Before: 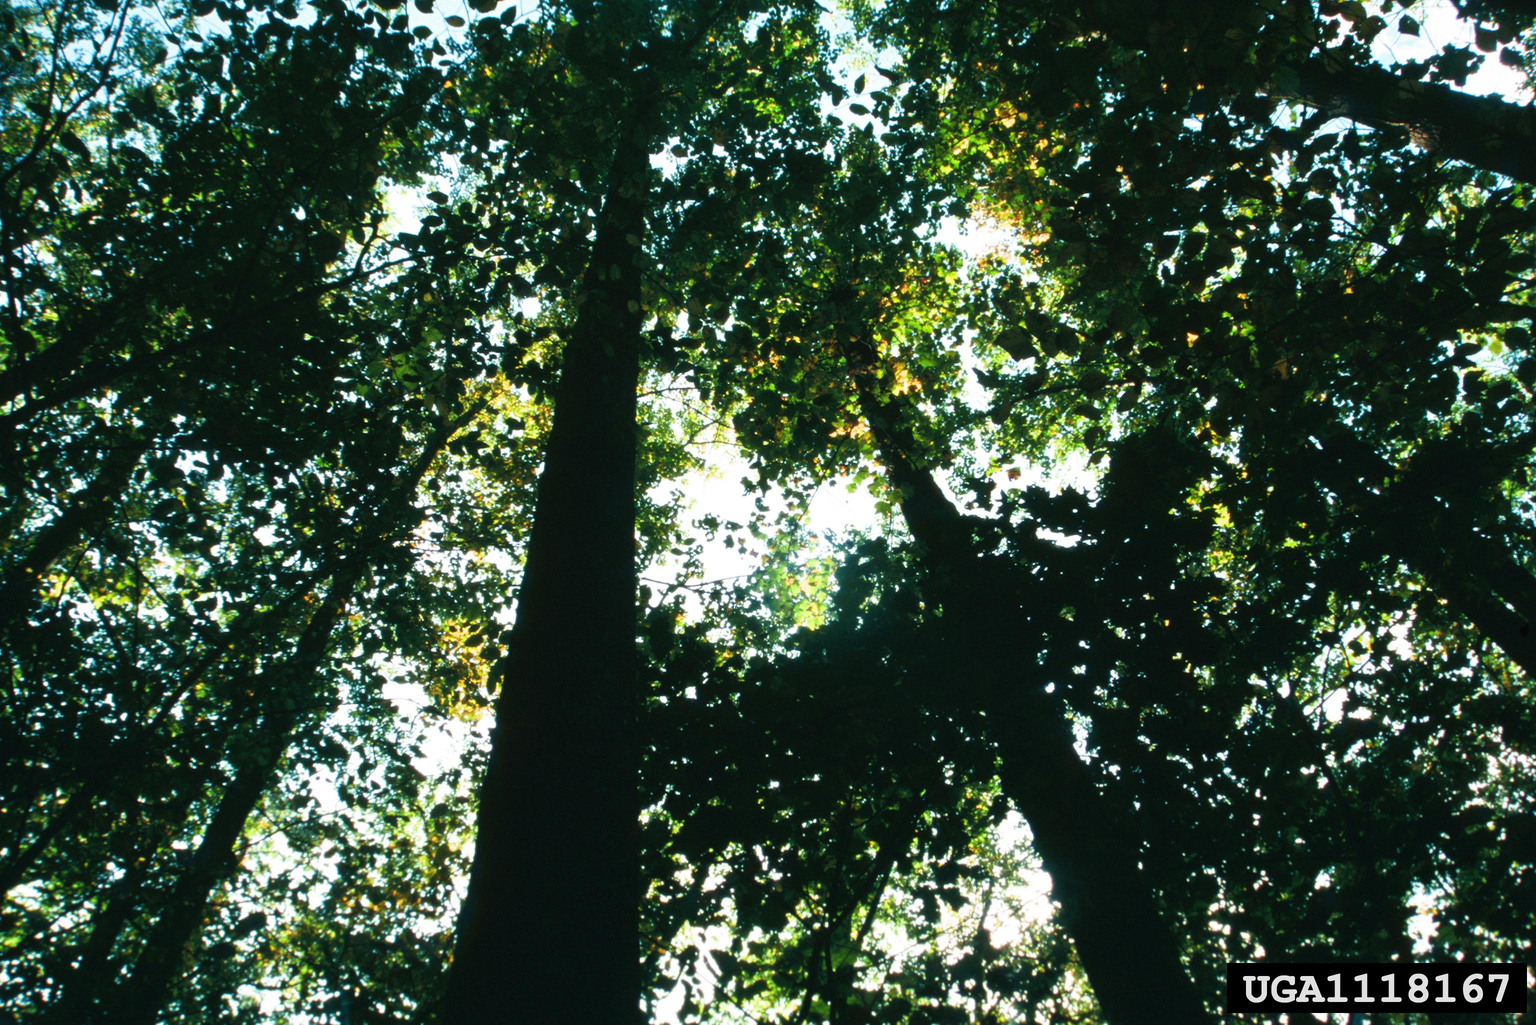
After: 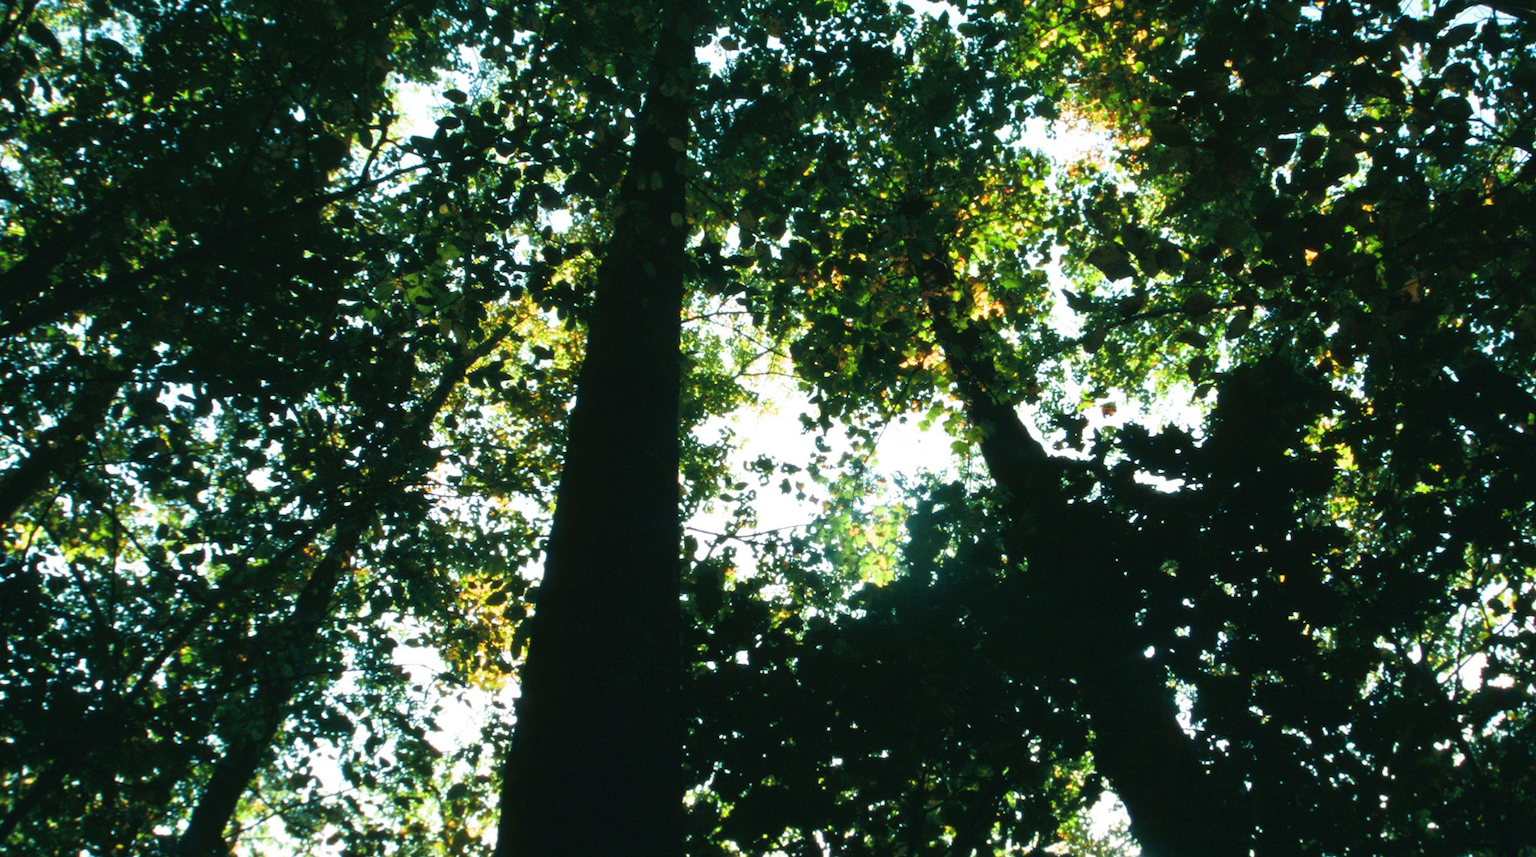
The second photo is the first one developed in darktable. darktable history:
crop and rotate: left 2.392%, top 11.045%, right 9.396%, bottom 15.145%
